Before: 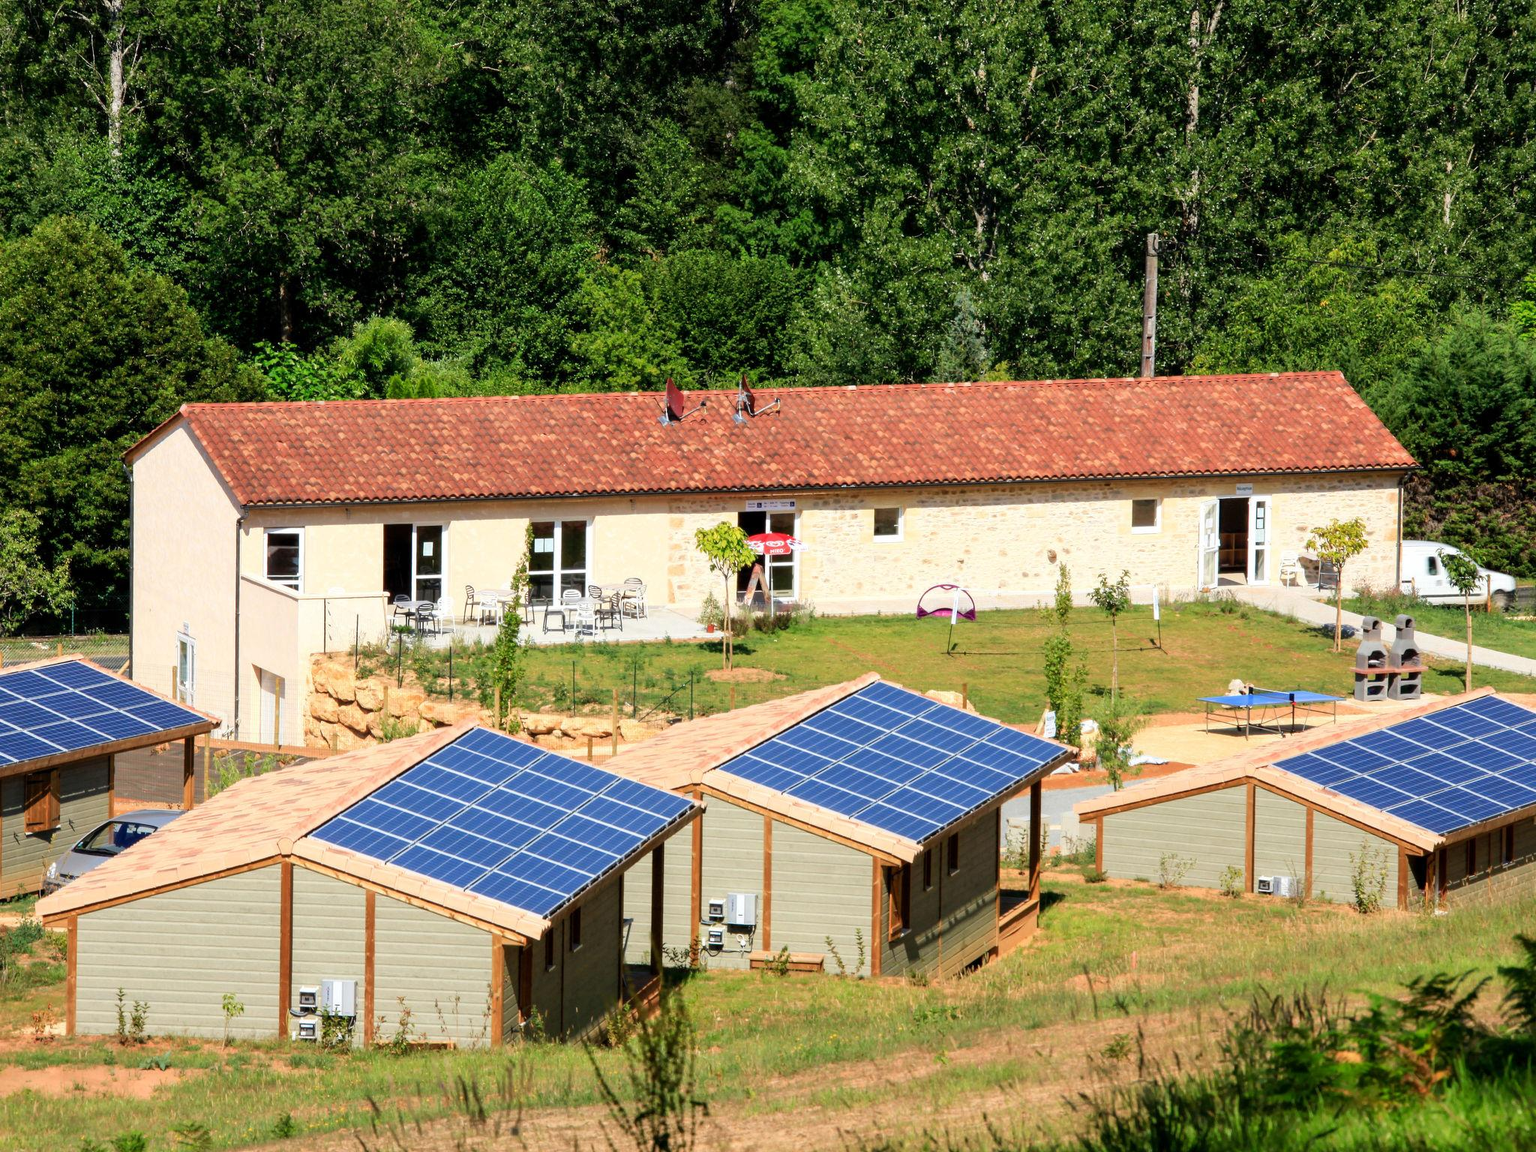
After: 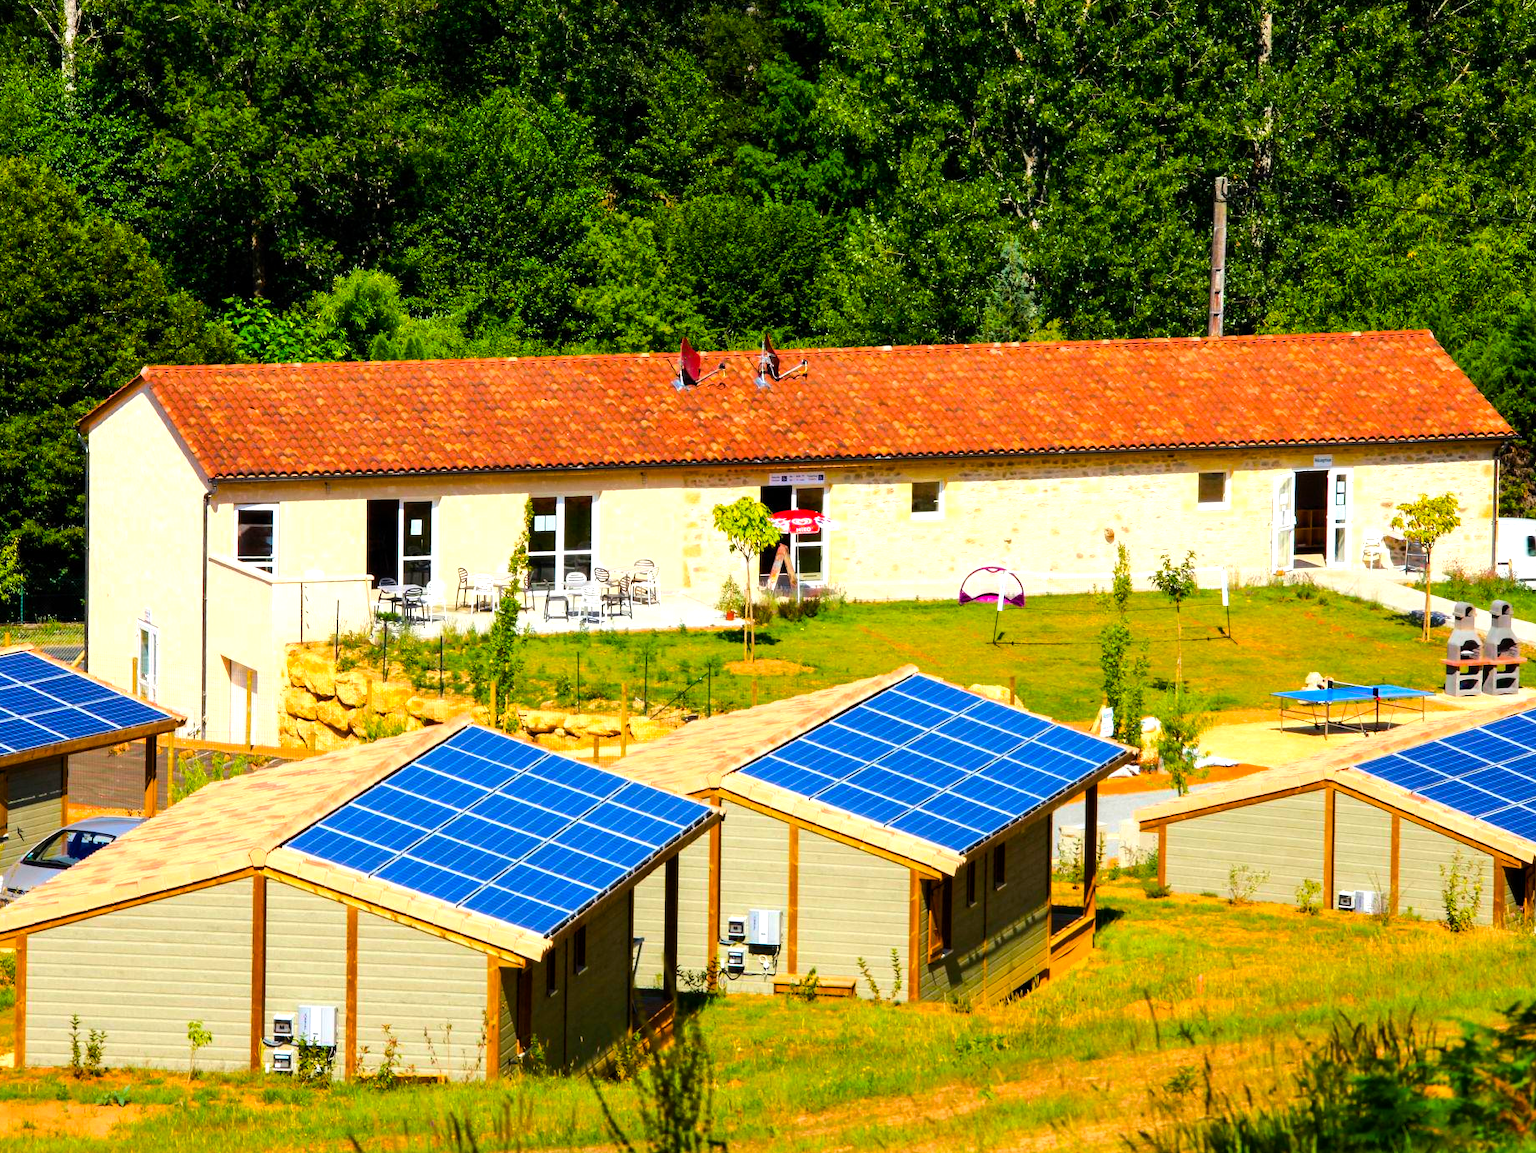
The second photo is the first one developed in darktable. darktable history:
color balance rgb: perceptual saturation grading › global saturation 31.157%, global vibrance 50.44%
crop: left 3.494%, top 6.481%, right 6.441%, bottom 3.315%
tone equalizer: -8 EV -0.43 EV, -7 EV -0.388 EV, -6 EV -0.369 EV, -5 EV -0.247 EV, -3 EV 0.224 EV, -2 EV 0.312 EV, -1 EV 0.375 EV, +0 EV 0.406 EV, edges refinement/feathering 500, mask exposure compensation -1.57 EV, preserve details no
